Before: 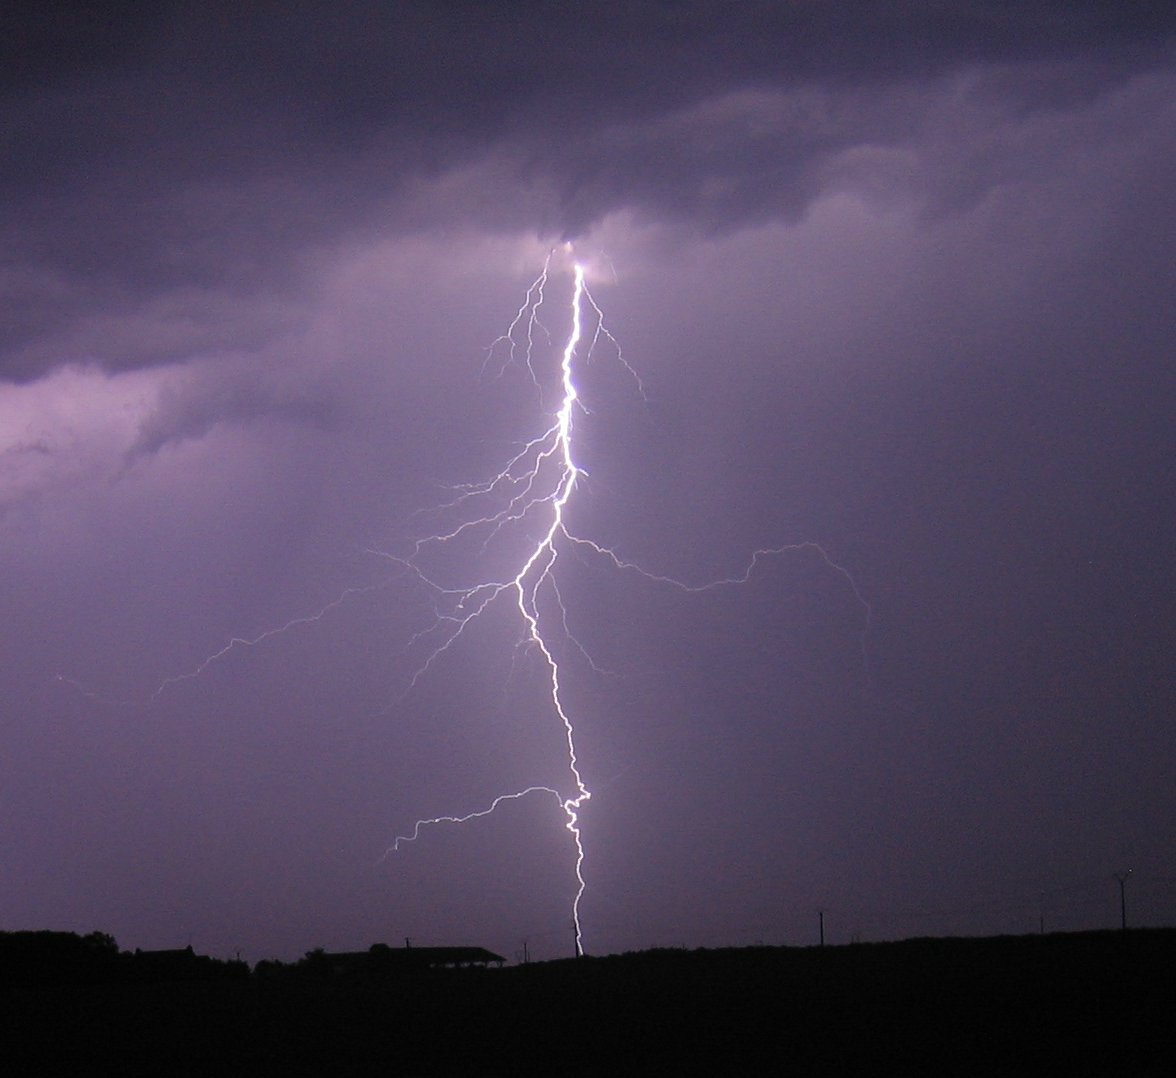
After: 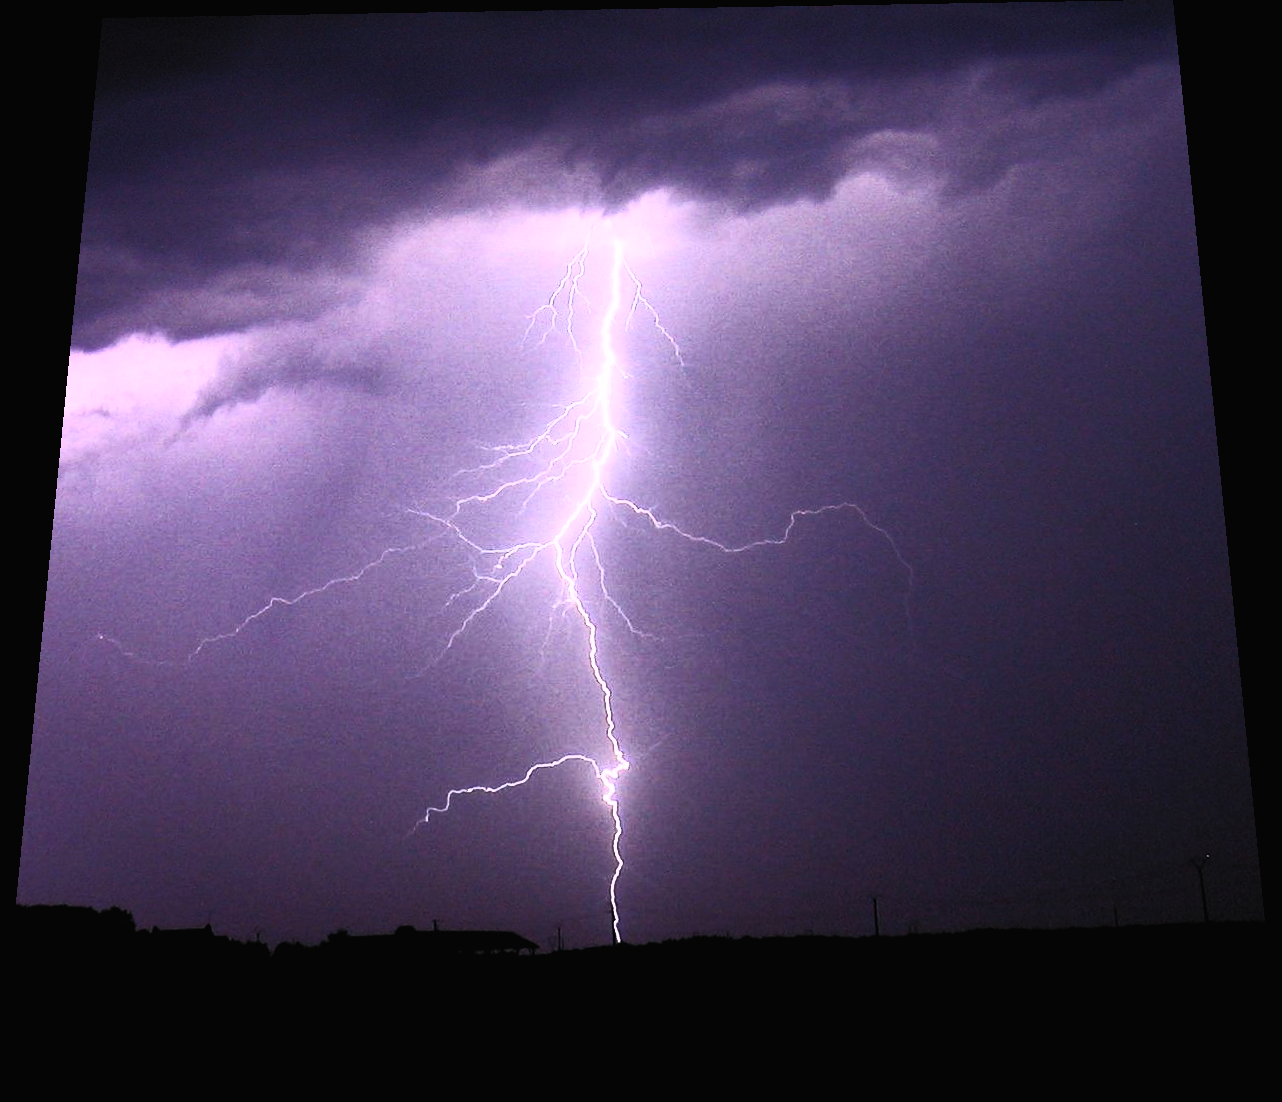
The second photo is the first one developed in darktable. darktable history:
filmic rgb: black relative exposure -5 EV, hardness 2.88, contrast 1.3, highlights saturation mix -30%
rotate and perspective: rotation 0.128°, lens shift (vertical) -0.181, lens shift (horizontal) -0.044, shear 0.001, automatic cropping off
contrast brightness saturation: contrast 0.83, brightness 0.59, saturation 0.59
